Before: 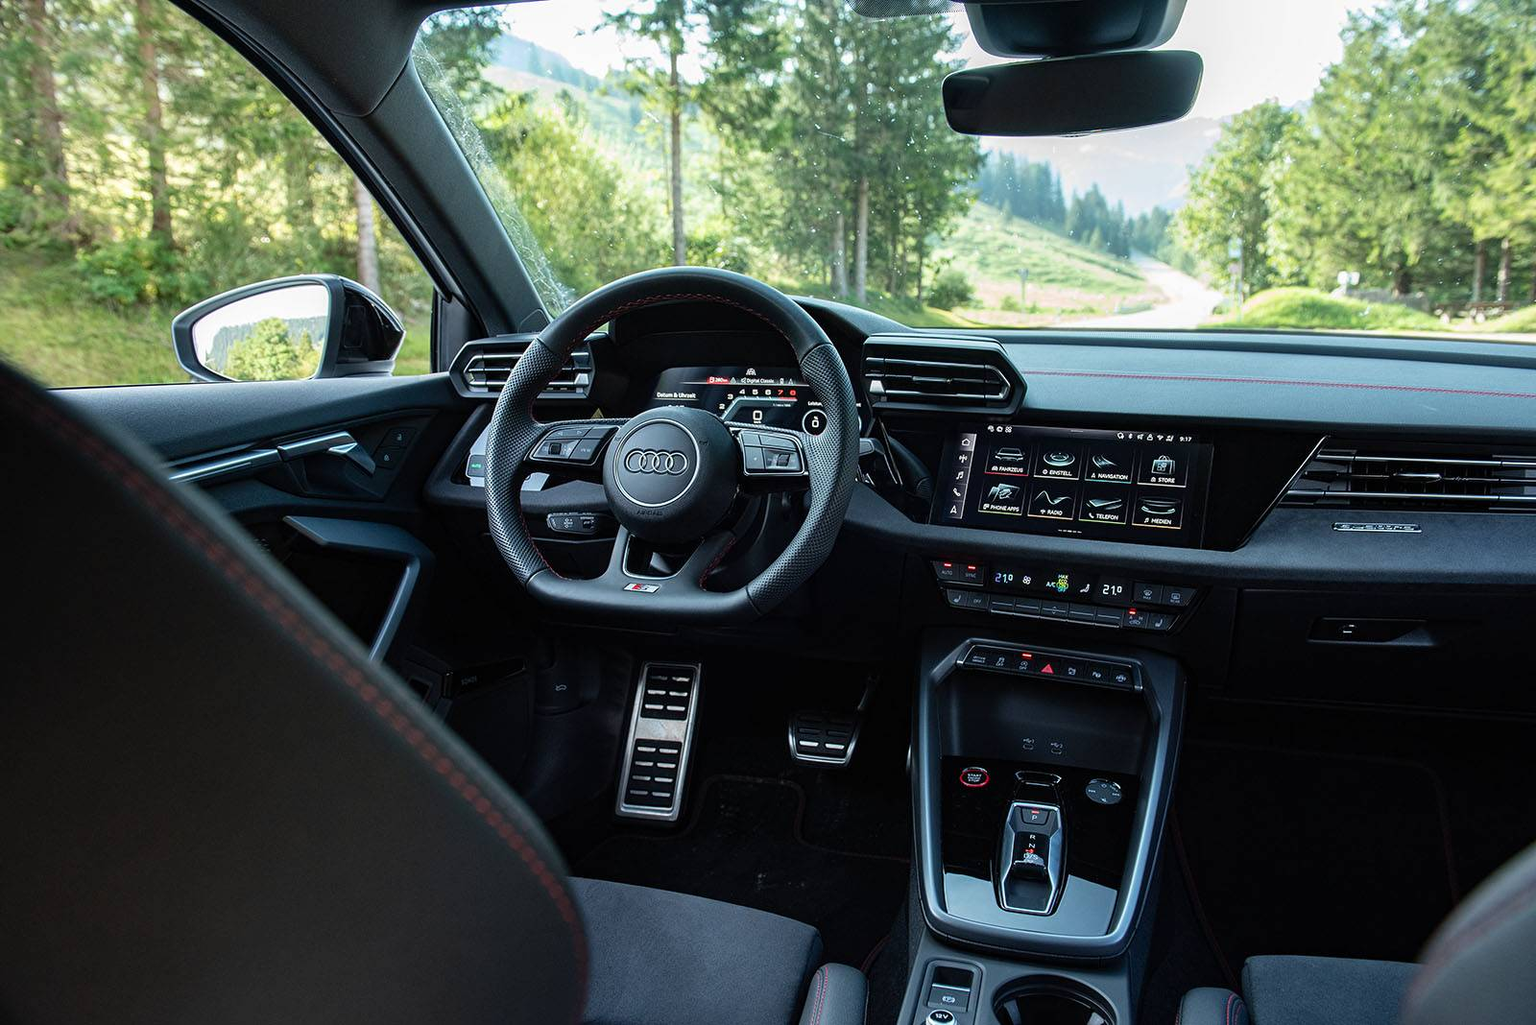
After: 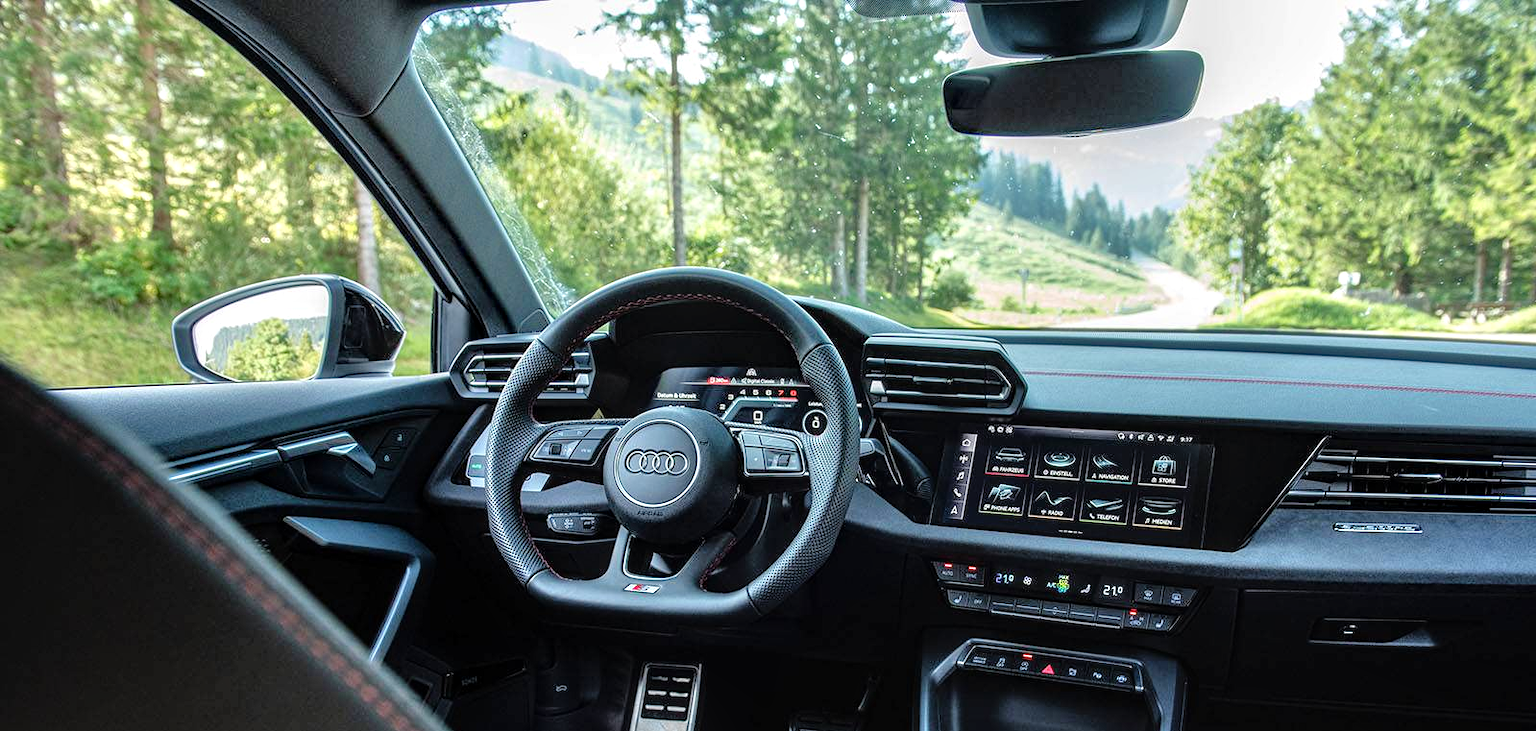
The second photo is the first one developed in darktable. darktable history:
crop: bottom 28.576%
tone equalizer: -7 EV 0.15 EV, -6 EV 0.6 EV, -5 EV 1.15 EV, -4 EV 1.33 EV, -3 EV 1.15 EV, -2 EV 0.6 EV, -1 EV 0.15 EV, mask exposure compensation -0.5 EV
local contrast: detail 130%
